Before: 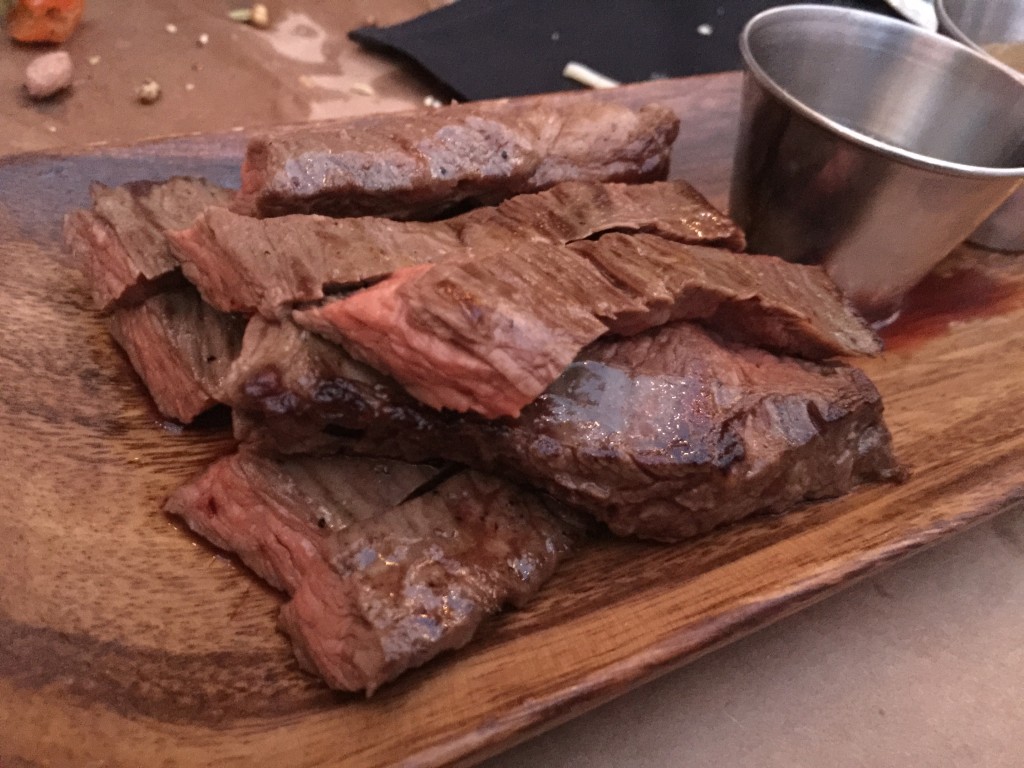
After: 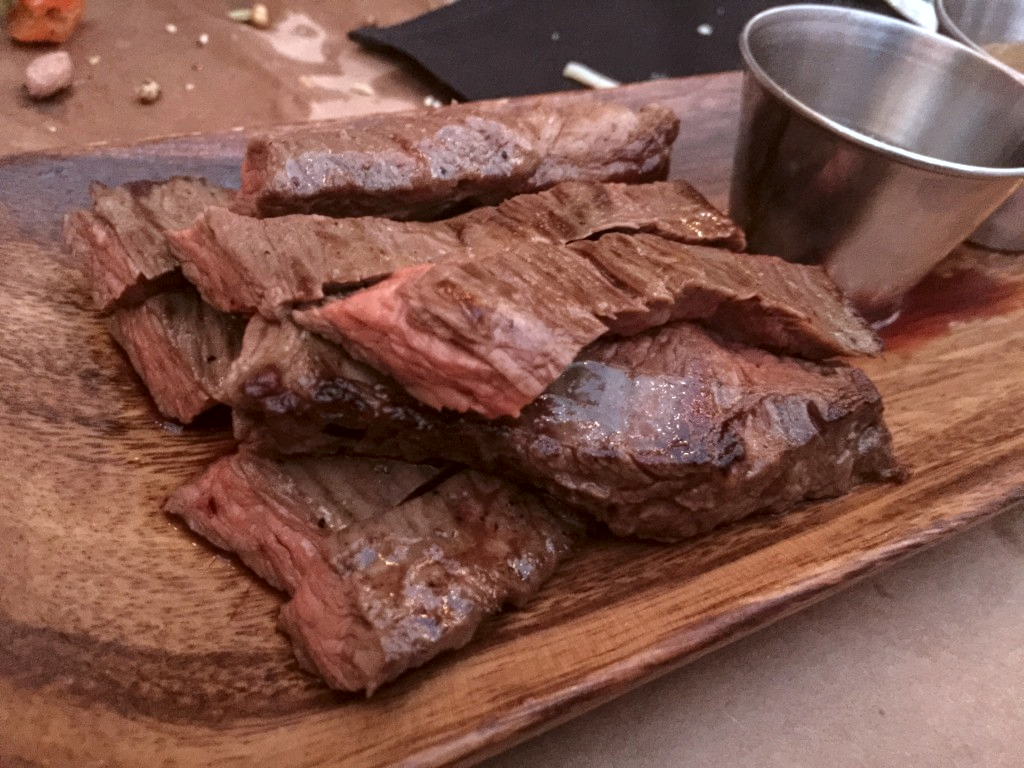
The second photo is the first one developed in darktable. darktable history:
exposure: black level correction -0.003, exposure 0.04 EV, compensate highlight preservation false
color correction: highlights a* -3.28, highlights b* -6.24, shadows a* 3.1, shadows b* 5.19
local contrast: on, module defaults
